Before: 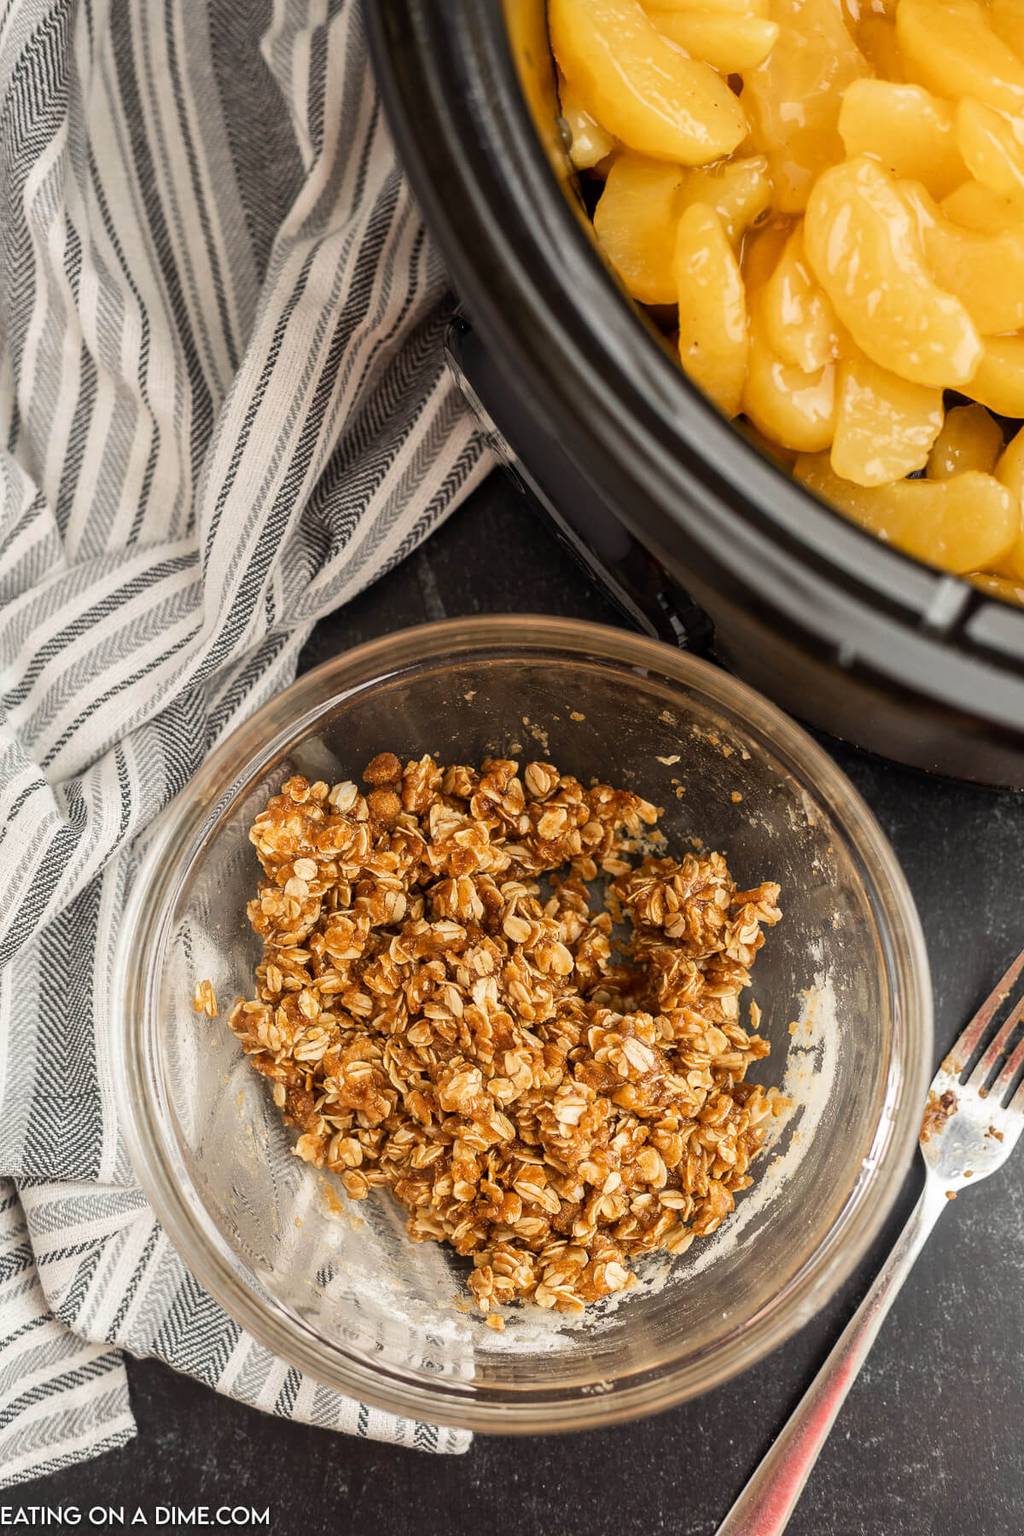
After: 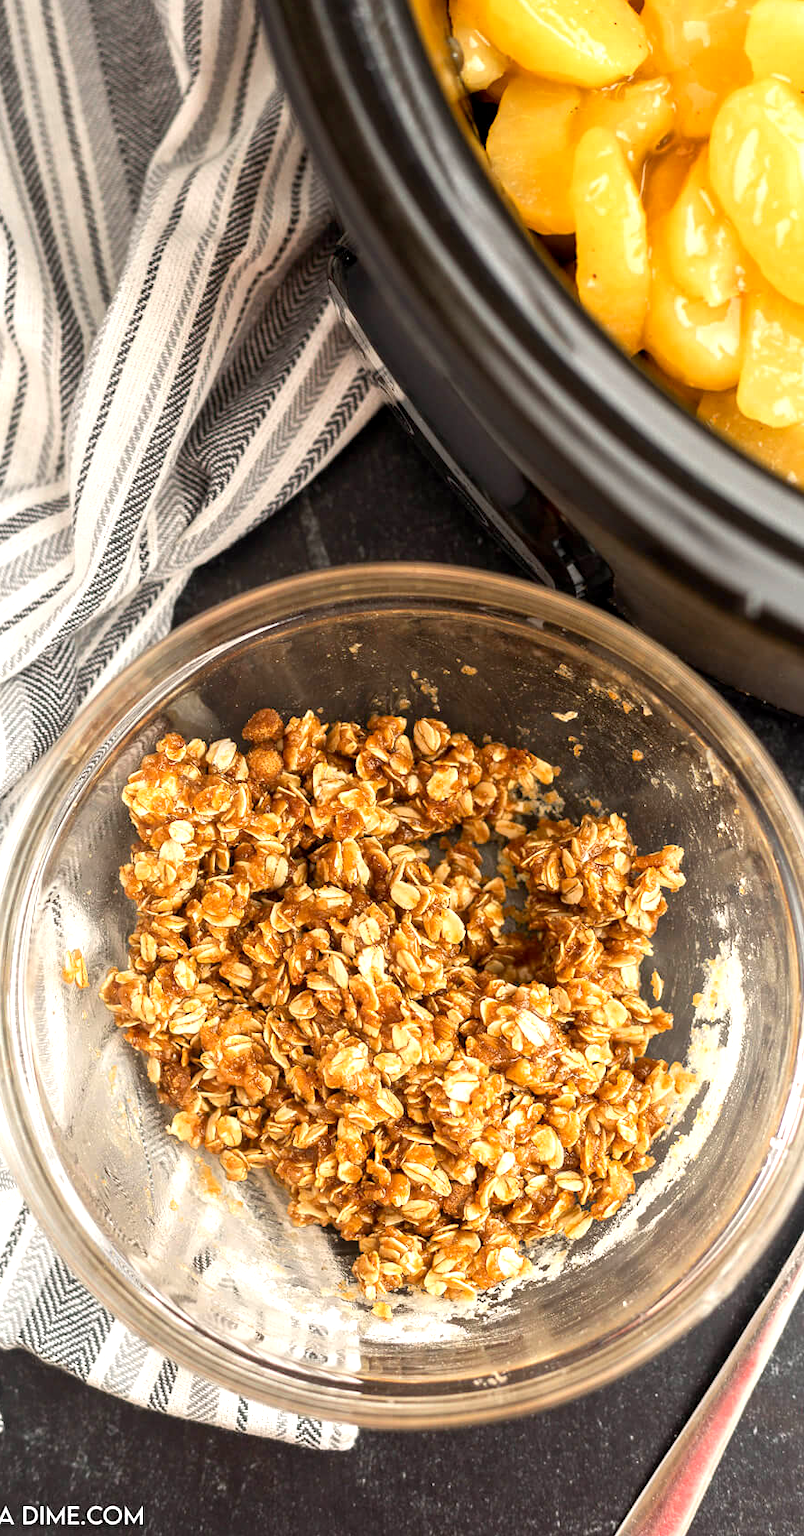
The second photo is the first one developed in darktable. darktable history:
exposure: black level correction 0.002, exposure 0.675 EV, compensate exposure bias true, compensate highlight preservation false
crop and rotate: left 13.142%, top 5.392%, right 12.556%
